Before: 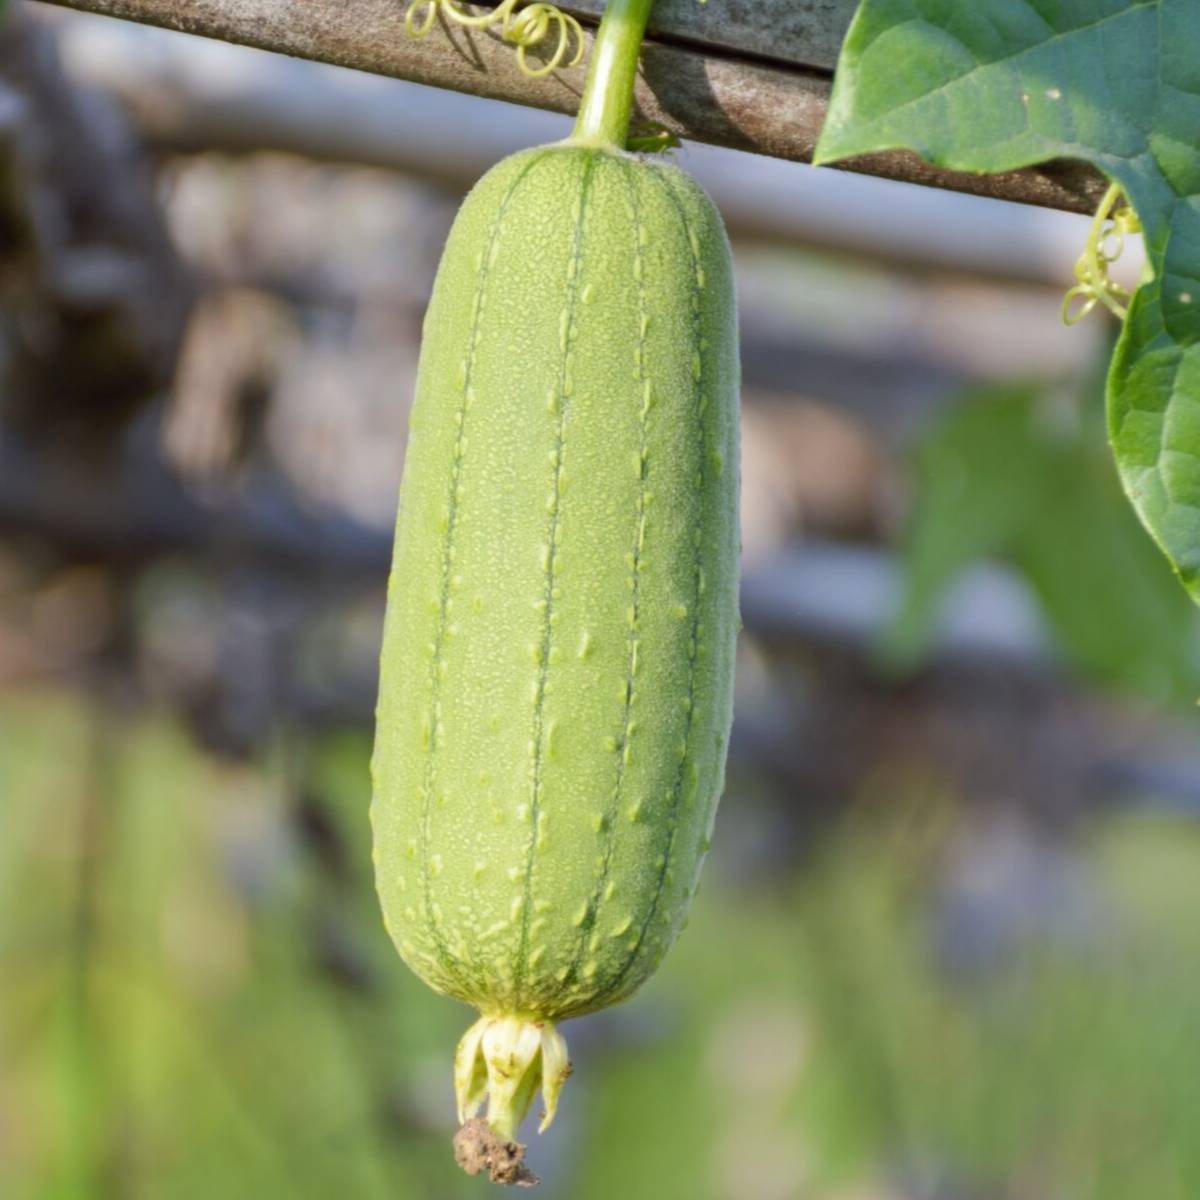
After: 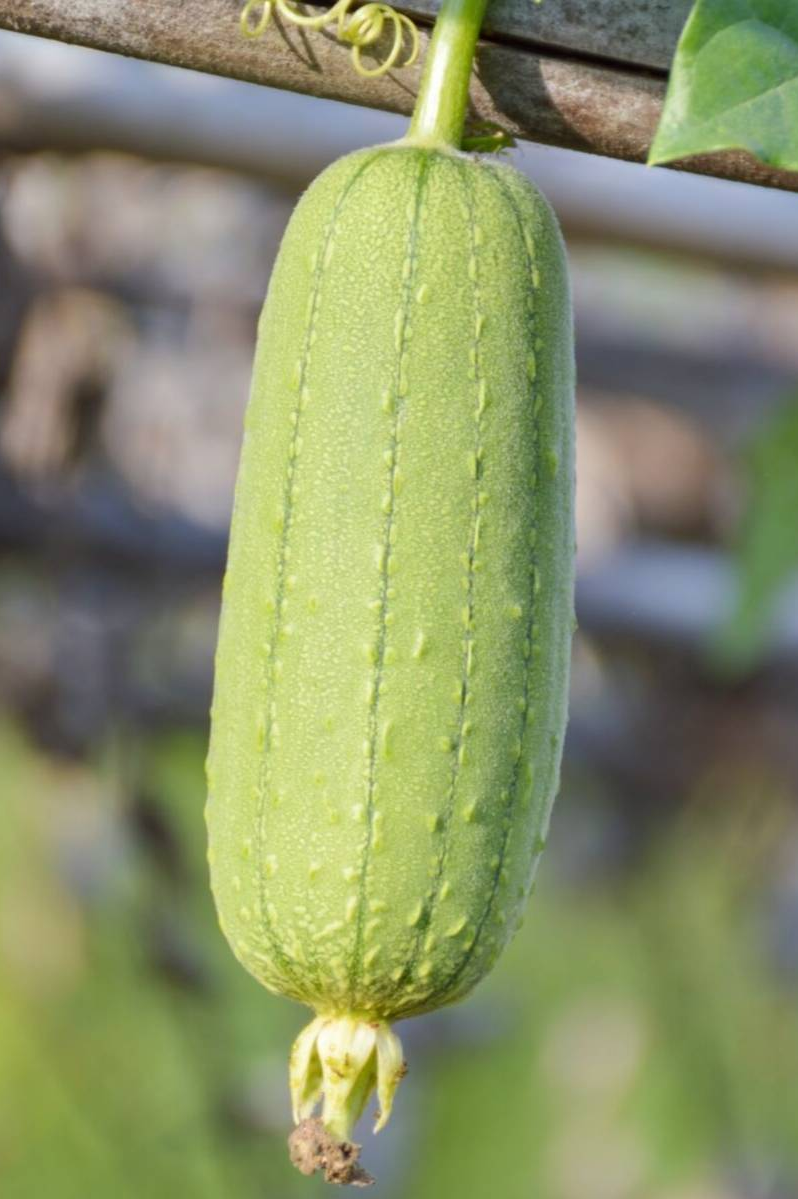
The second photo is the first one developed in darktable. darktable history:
crop and rotate: left 13.832%, right 19.618%
